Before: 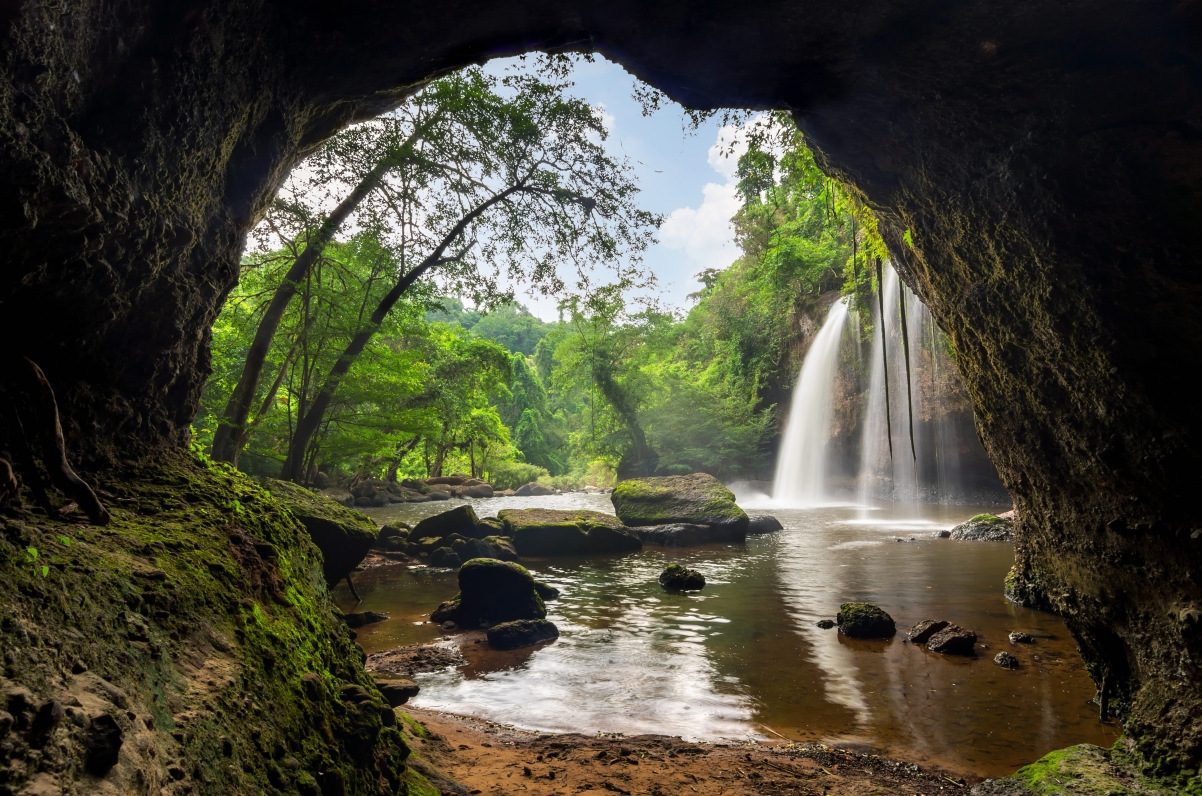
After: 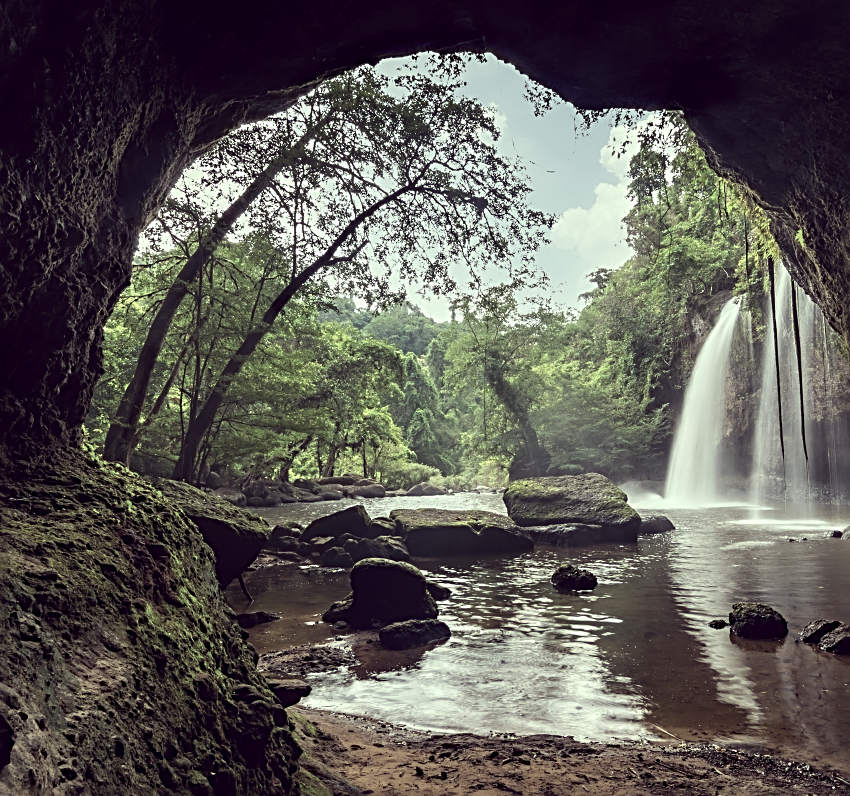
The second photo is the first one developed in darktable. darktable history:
color correction: highlights a* -20.17, highlights b* 20.27, shadows a* 20.03, shadows b* -20.46, saturation 0.43
crop and rotate: left 9.061%, right 20.142%
sharpen: radius 2.817, amount 0.715
